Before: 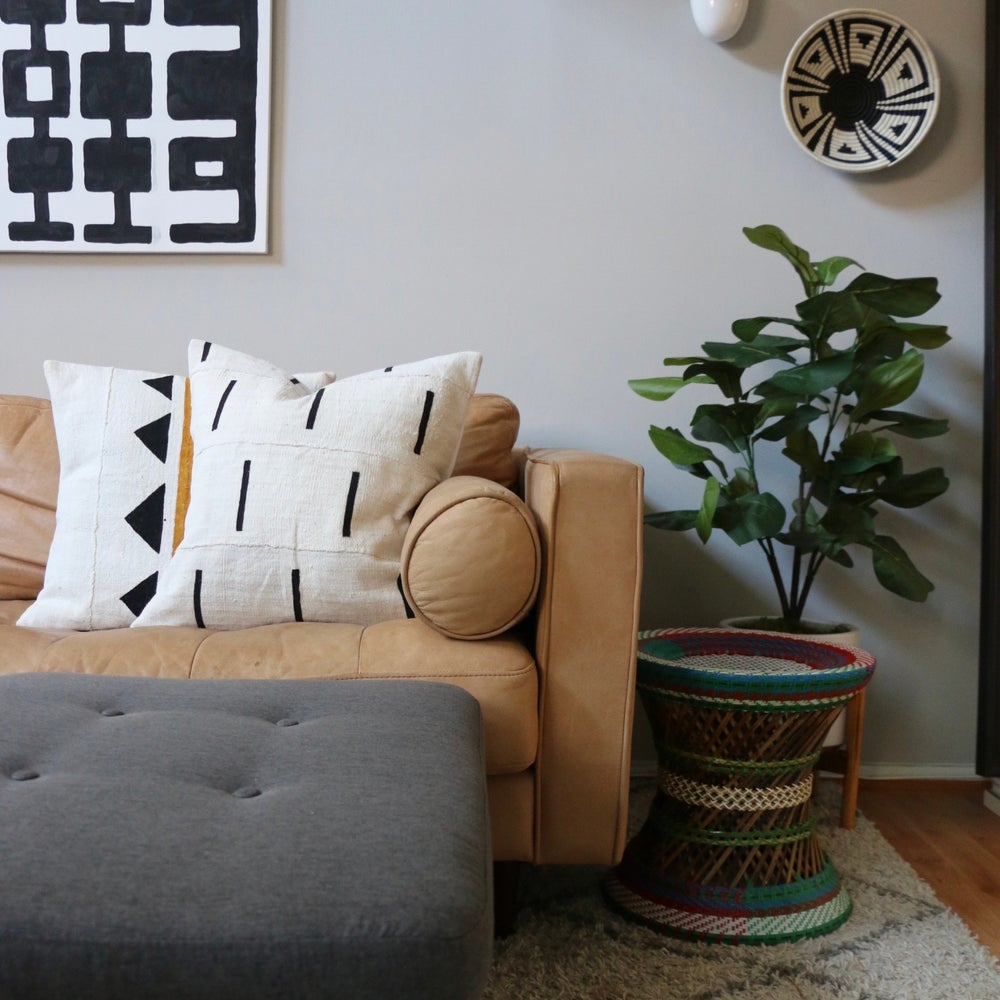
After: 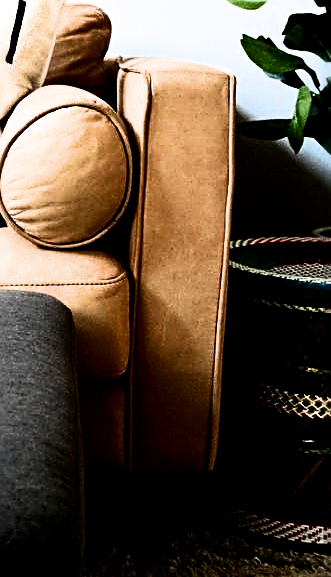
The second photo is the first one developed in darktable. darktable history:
filmic rgb: white relative exposure 2.34 EV, hardness 6.59
contrast brightness saturation: contrast 0.1, brightness -0.26, saturation 0.14
crop: left 40.878%, top 39.176%, right 25.993%, bottom 3.081%
rgb curve: curves: ch0 [(0, 0) (0.21, 0.15) (0.24, 0.21) (0.5, 0.75) (0.75, 0.96) (0.89, 0.99) (1, 1)]; ch1 [(0, 0.02) (0.21, 0.13) (0.25, 0.2) (0.5, 0.67) (0.75, 0.9) (0.89, 0.97) (1, 1)]; ch2 [(0, 0.02) (0.21, 0.13) (0.25, 0.2) (0.5, 0.67) (0.75, 0.9) (0.89, 0.97) (1, 1)], compensate middle gray true
sharpen: radius 2.817, amount 0.715
